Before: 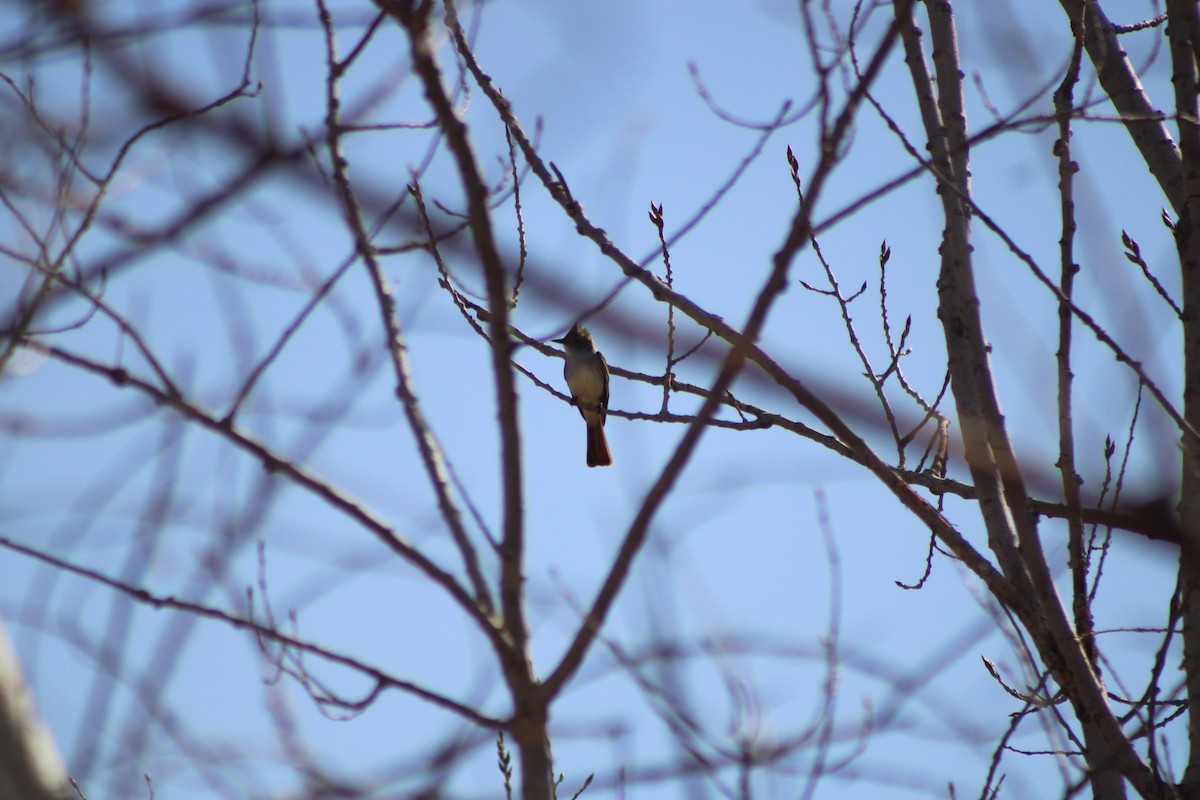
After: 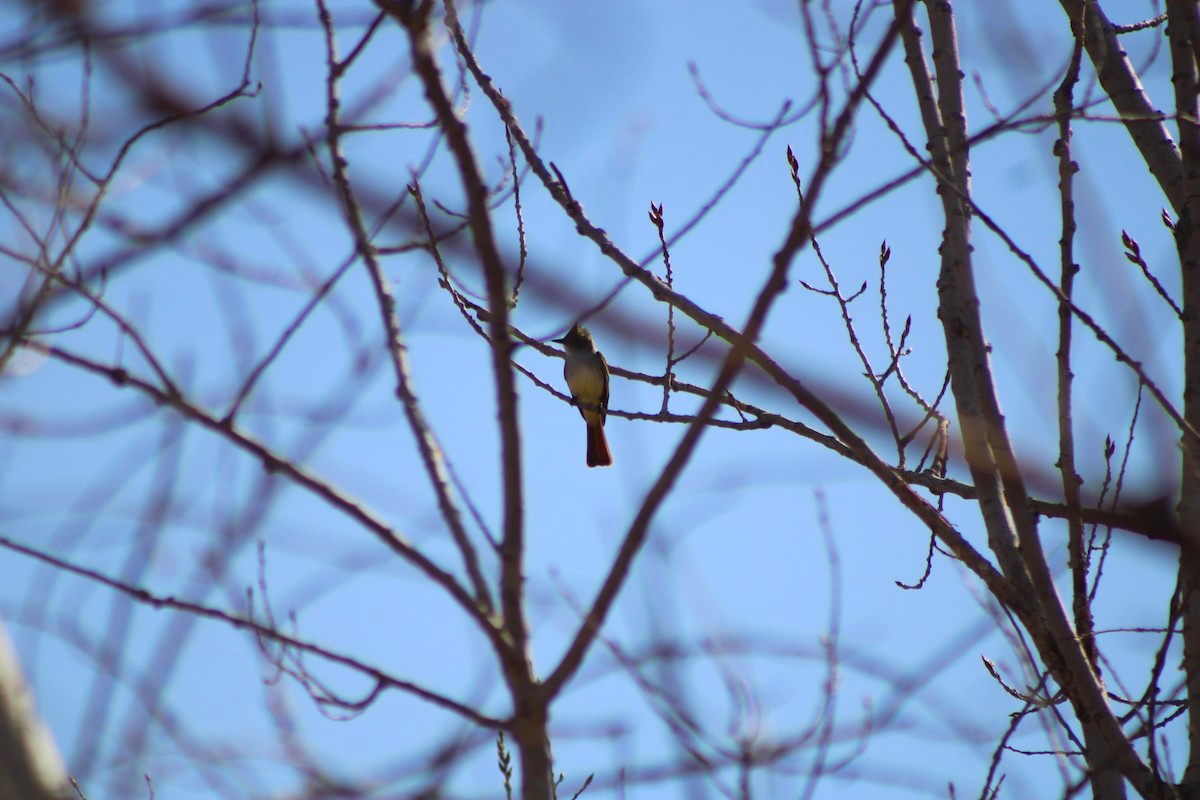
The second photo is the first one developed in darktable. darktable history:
color balance rgb: power › hue 313.95°, perceptual saturation grading › global saturation 30.892%
